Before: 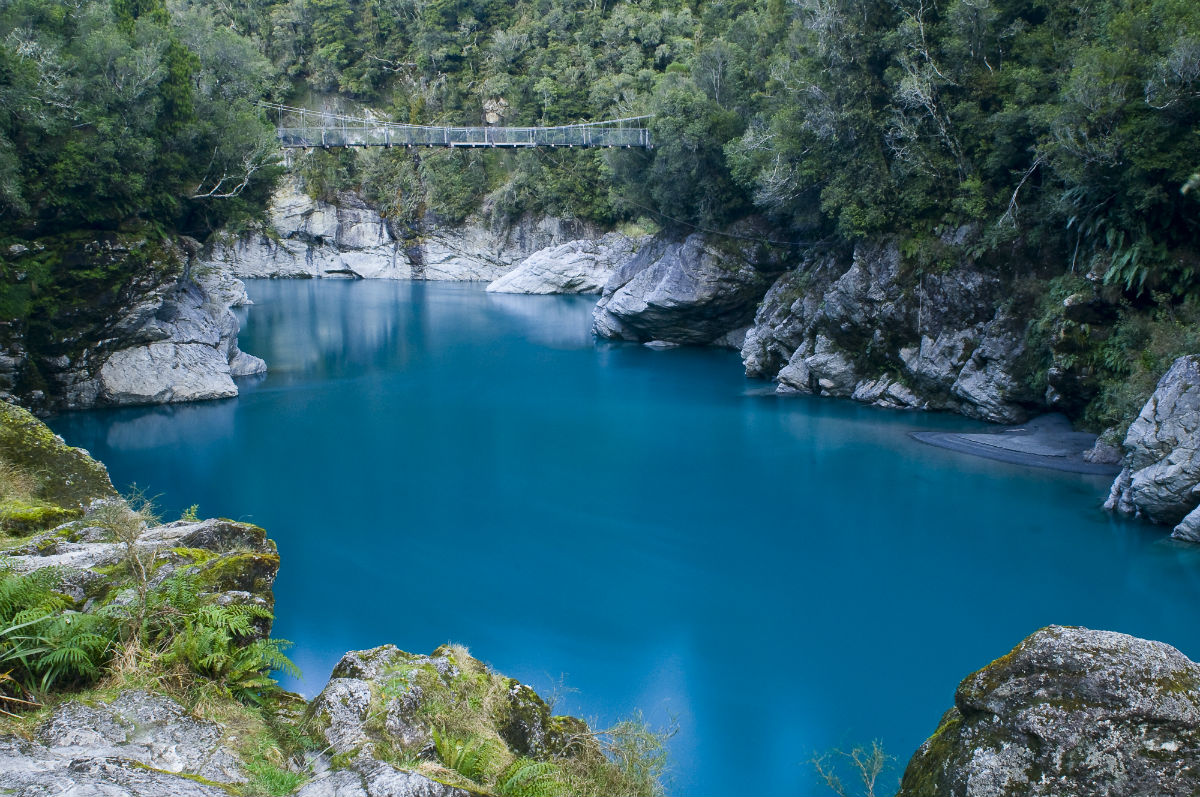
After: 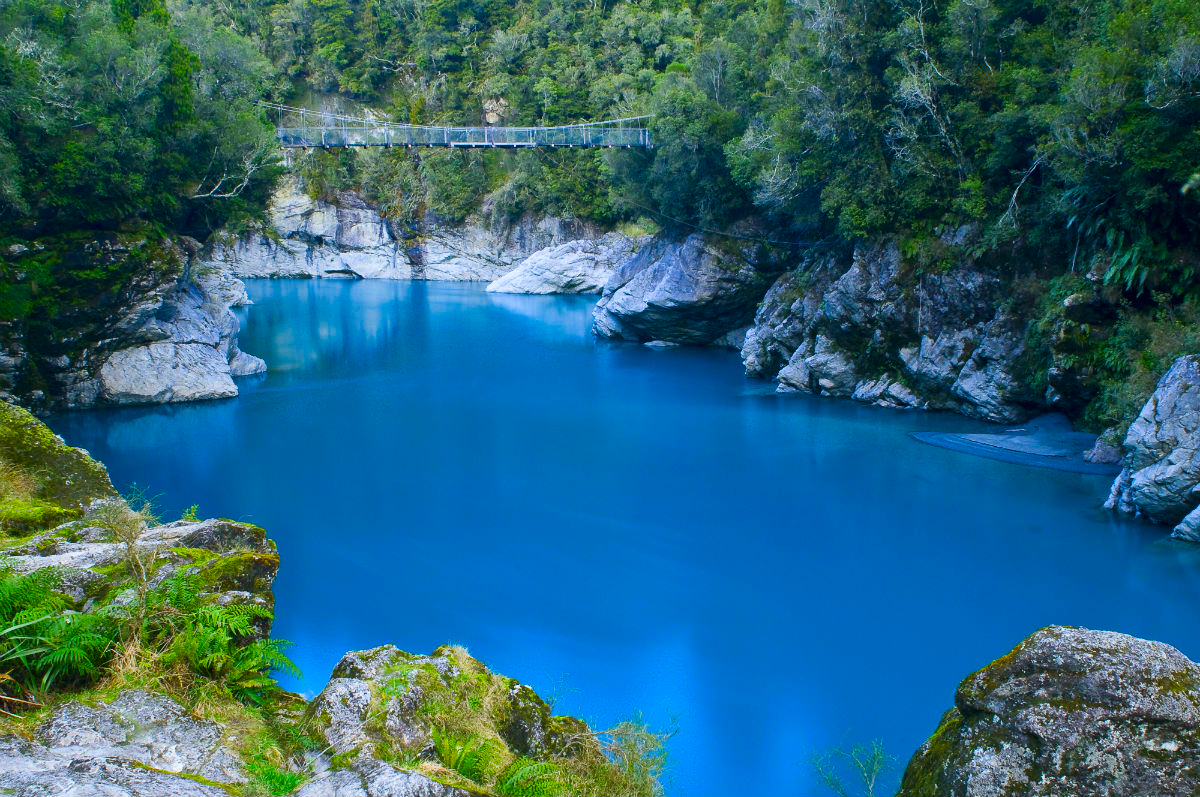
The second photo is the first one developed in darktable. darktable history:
vibrance: vibrance 15%
exposure: exposure 0.014 EV, compensate highlight preservation false
color correction: saturation 1.8
